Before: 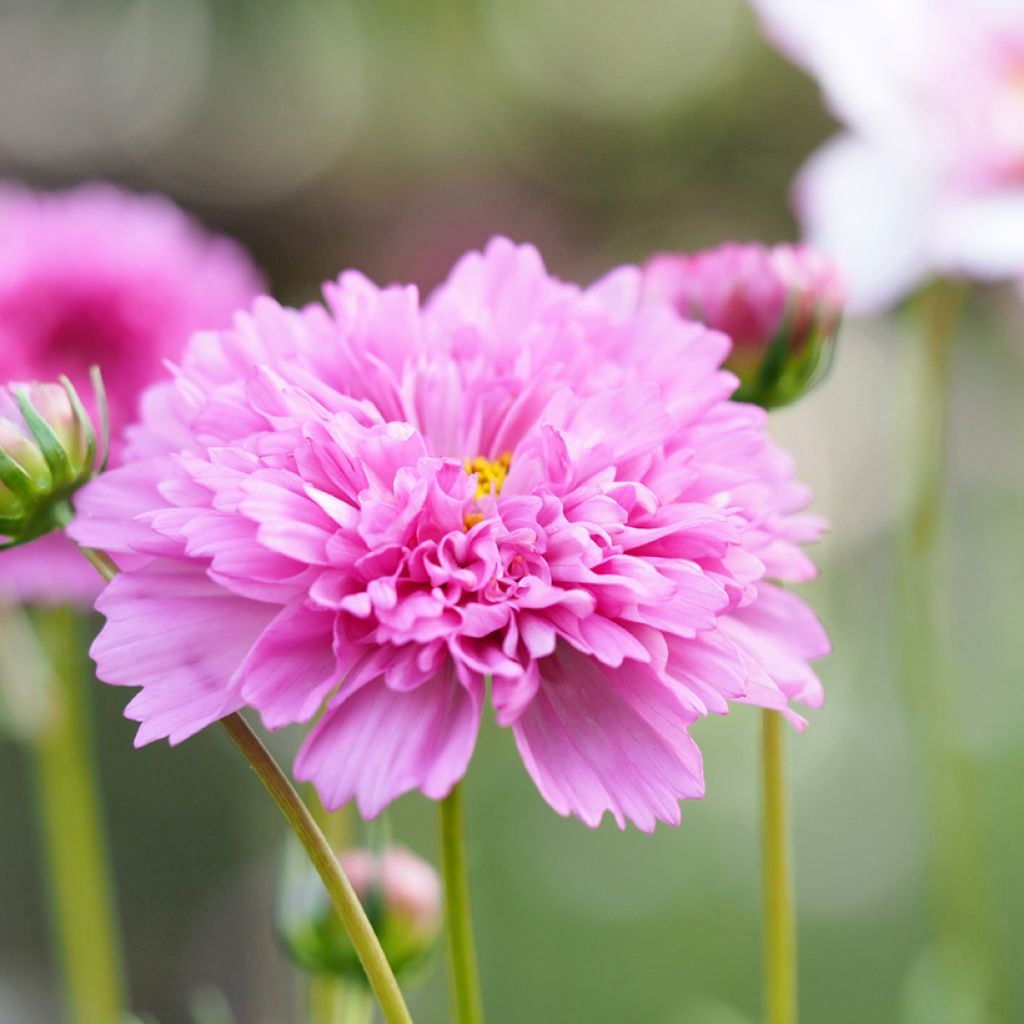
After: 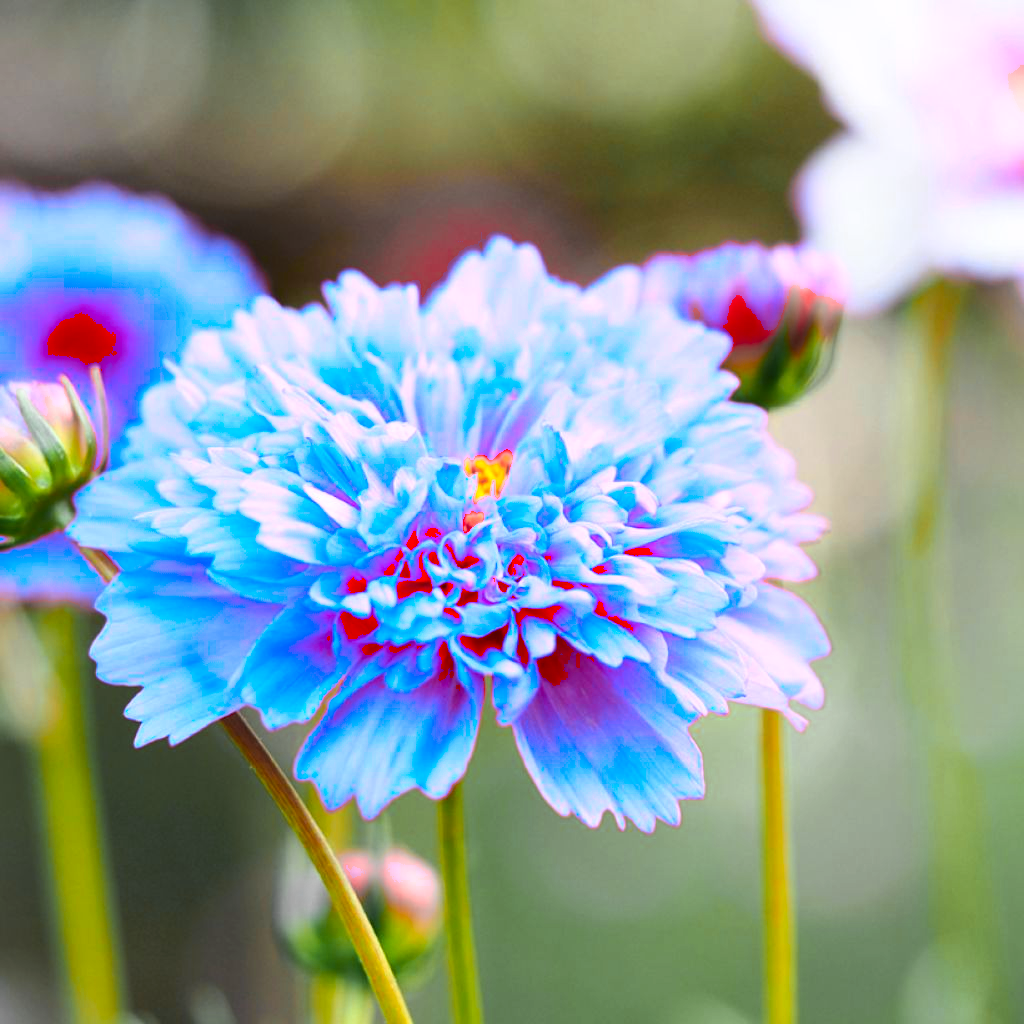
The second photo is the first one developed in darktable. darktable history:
color zones: curves: ch0 [(0.257, 0.558) (0.75, 0.565)]; ch1 [(0.004, 0.857) (0.14, 0.416) (0.257, 0.695) (0.442, 0.032) (0.736, 0.266) (0.891, 0.741)]; ch2 [(0, 0.623) (0.112, 0.436) (0.271, 0.474) (0.516, 0.64) (0.743, 0.286)]
contrast brightness saturation: contrast 0.133, brightness -0.057, saturation 0.164
